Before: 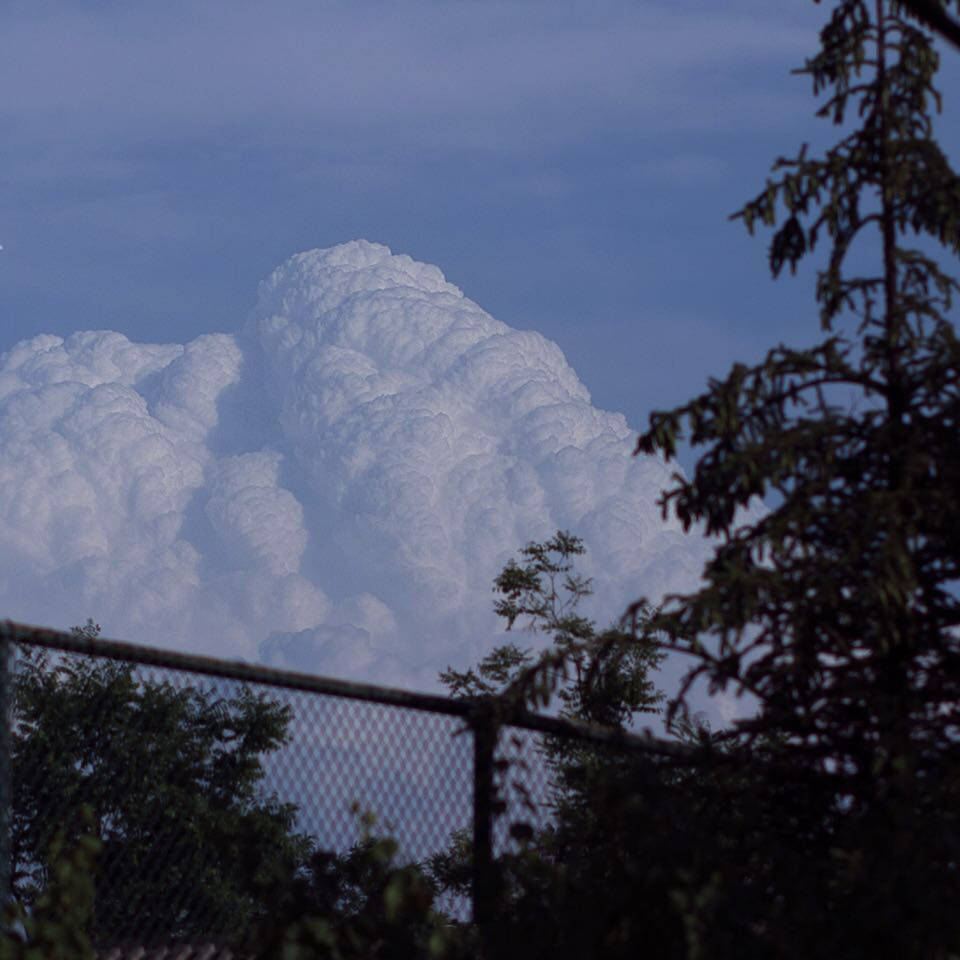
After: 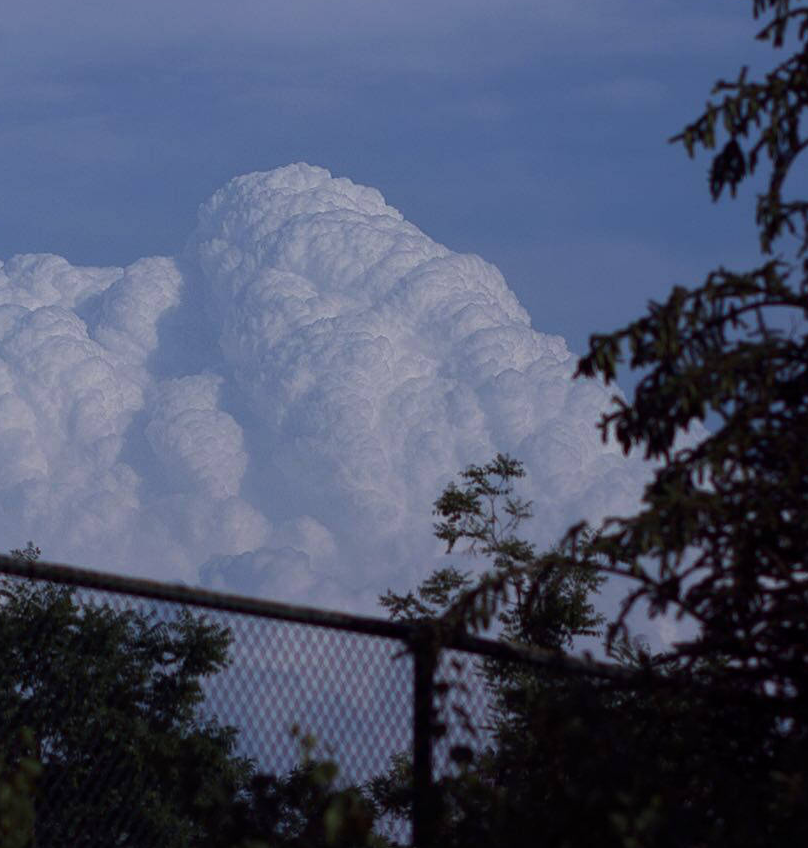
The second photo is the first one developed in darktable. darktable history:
contrast brightness saturation: contrast 0.03, brightness -0.039
crop: left 6.261%, top 8.097%, right 9.526%, bottom 3.533%
